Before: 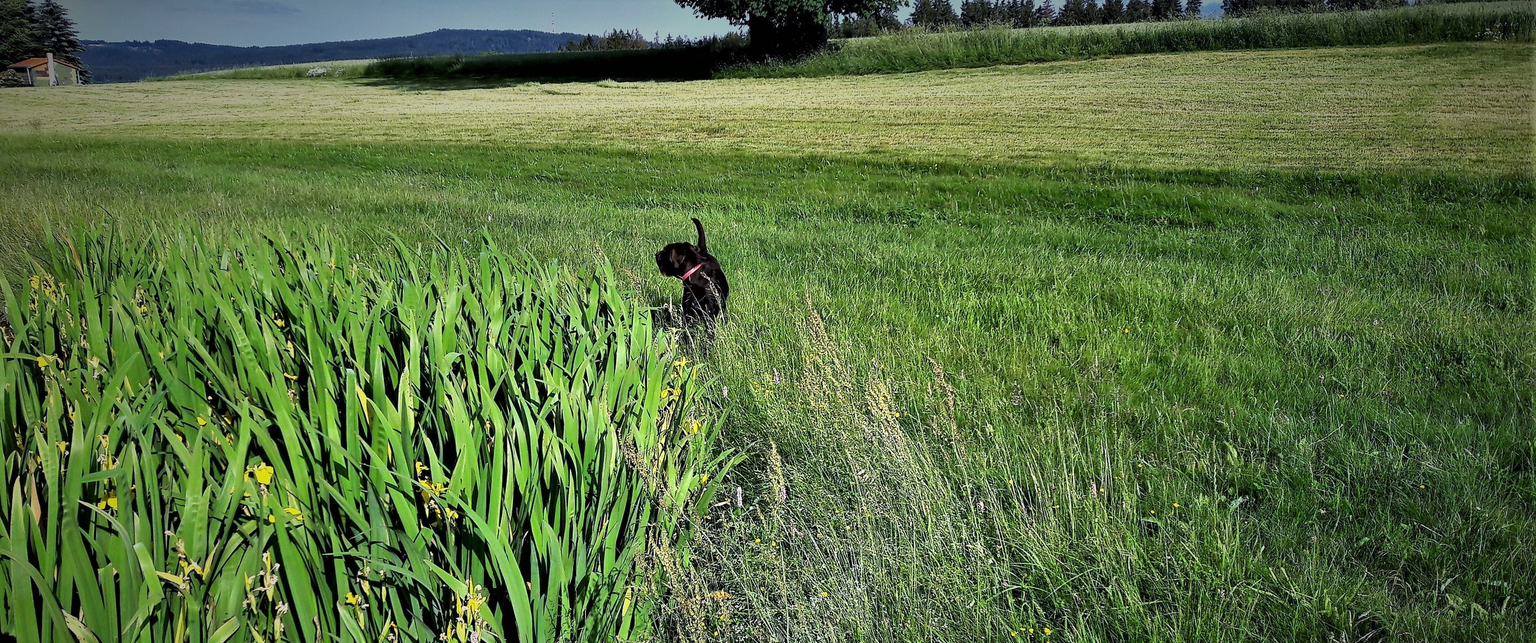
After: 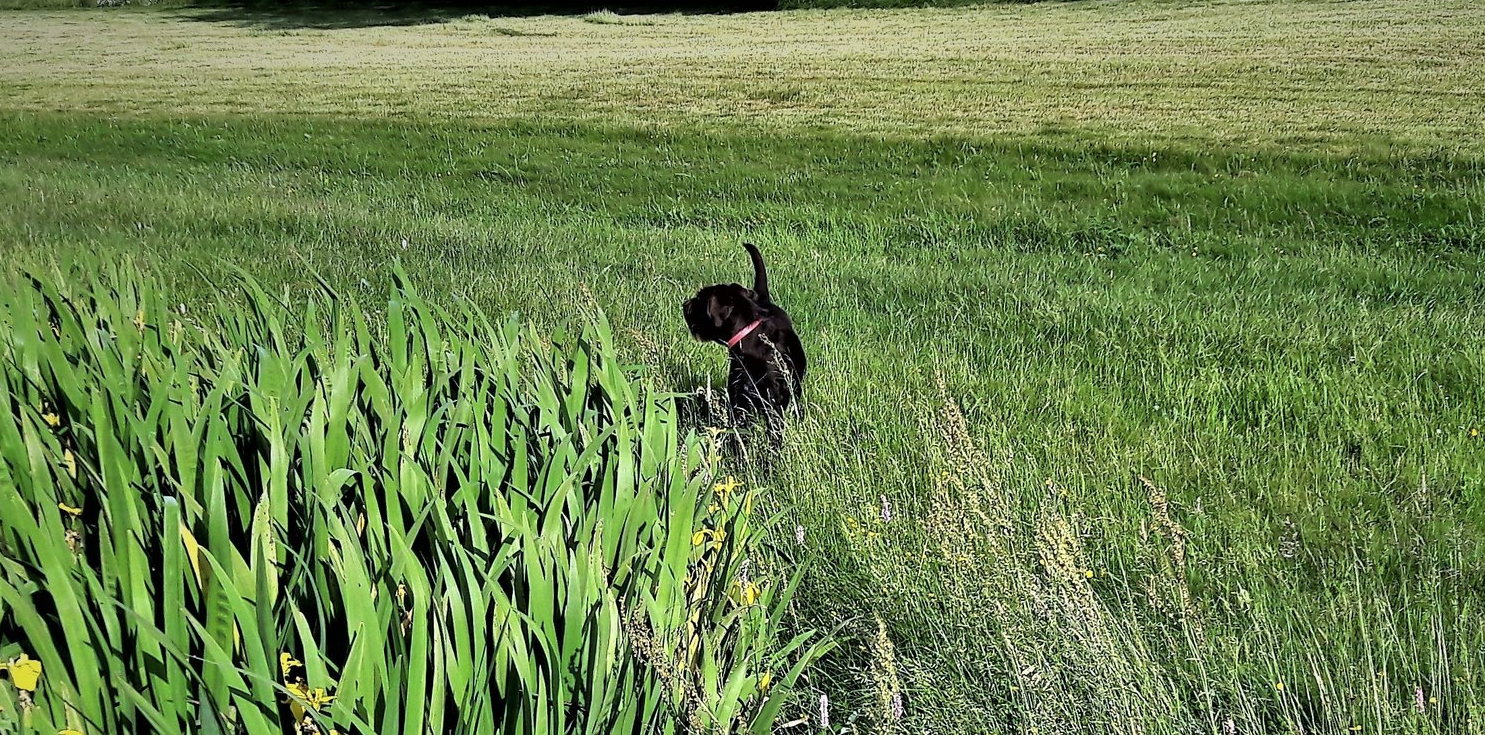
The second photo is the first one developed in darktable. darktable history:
crop: left 16.222%, top 11.461%, right 26.192%, bottom 20.456%
contrast brightness saturation: saturation -0.103
